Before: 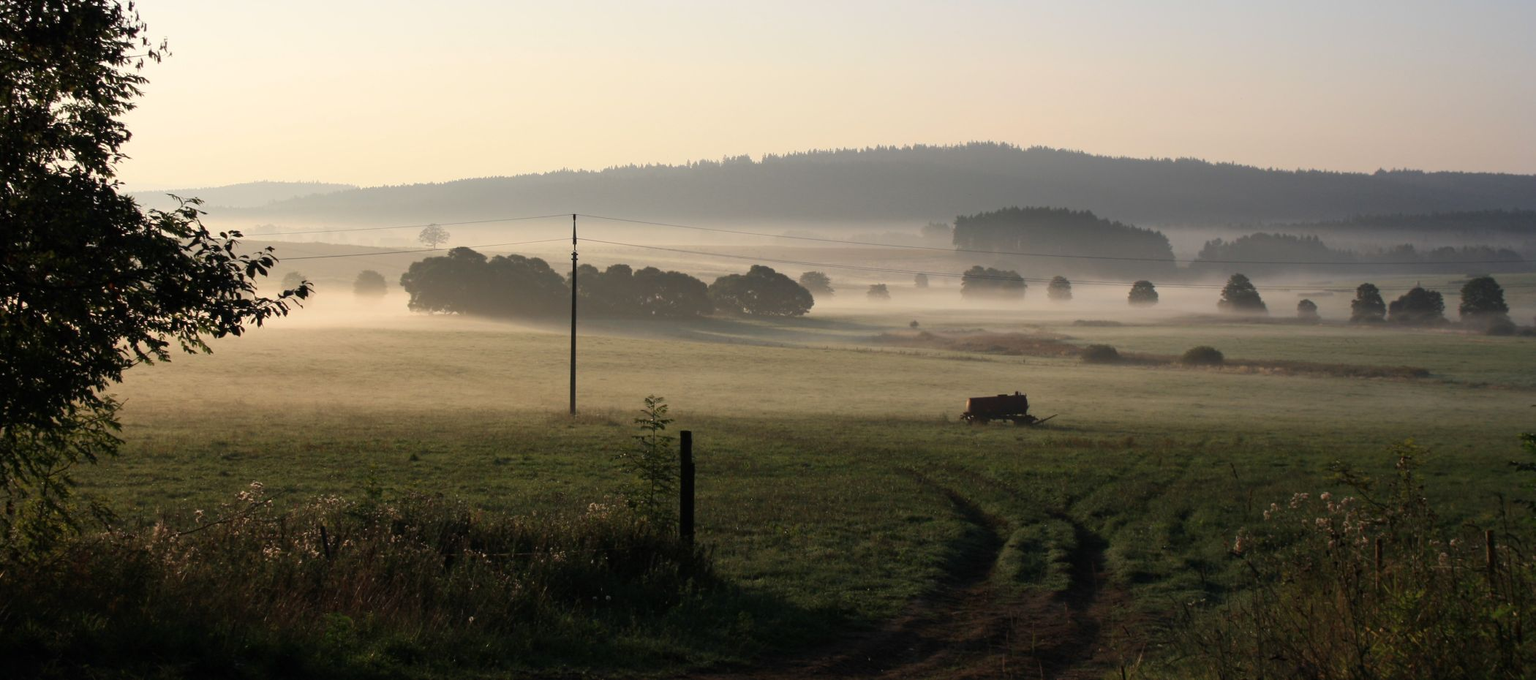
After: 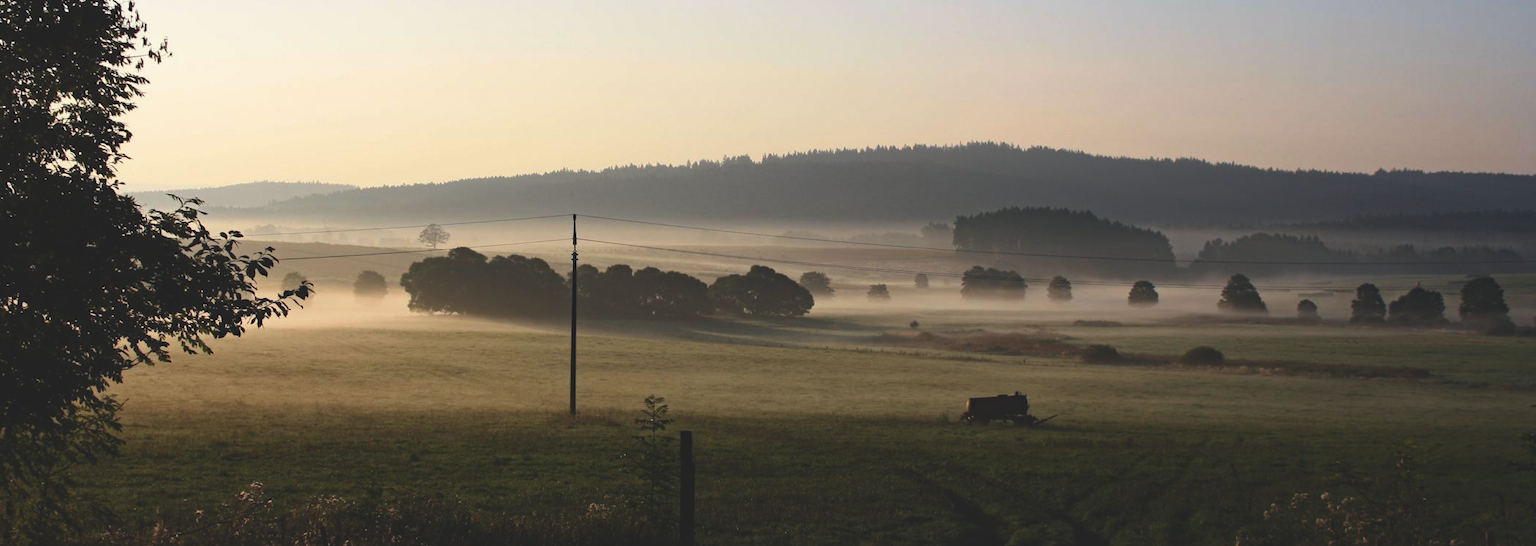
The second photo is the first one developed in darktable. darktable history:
haze removal: strength 0.29, distance 0.25, compatibility mode true, adaptive false
rotate and perspective: automatic cropping off
crop: bottom 19.644%
grain: coarseness 0.81 ISO, strength 1.34%, mid-tones bias 0%
exposure: black level correction -0.062, exposure -0.05 EV, compensate highlight preservation false
contrast brightness saturation: contrast 0.13, brightness -0.24, saturation 0.14
